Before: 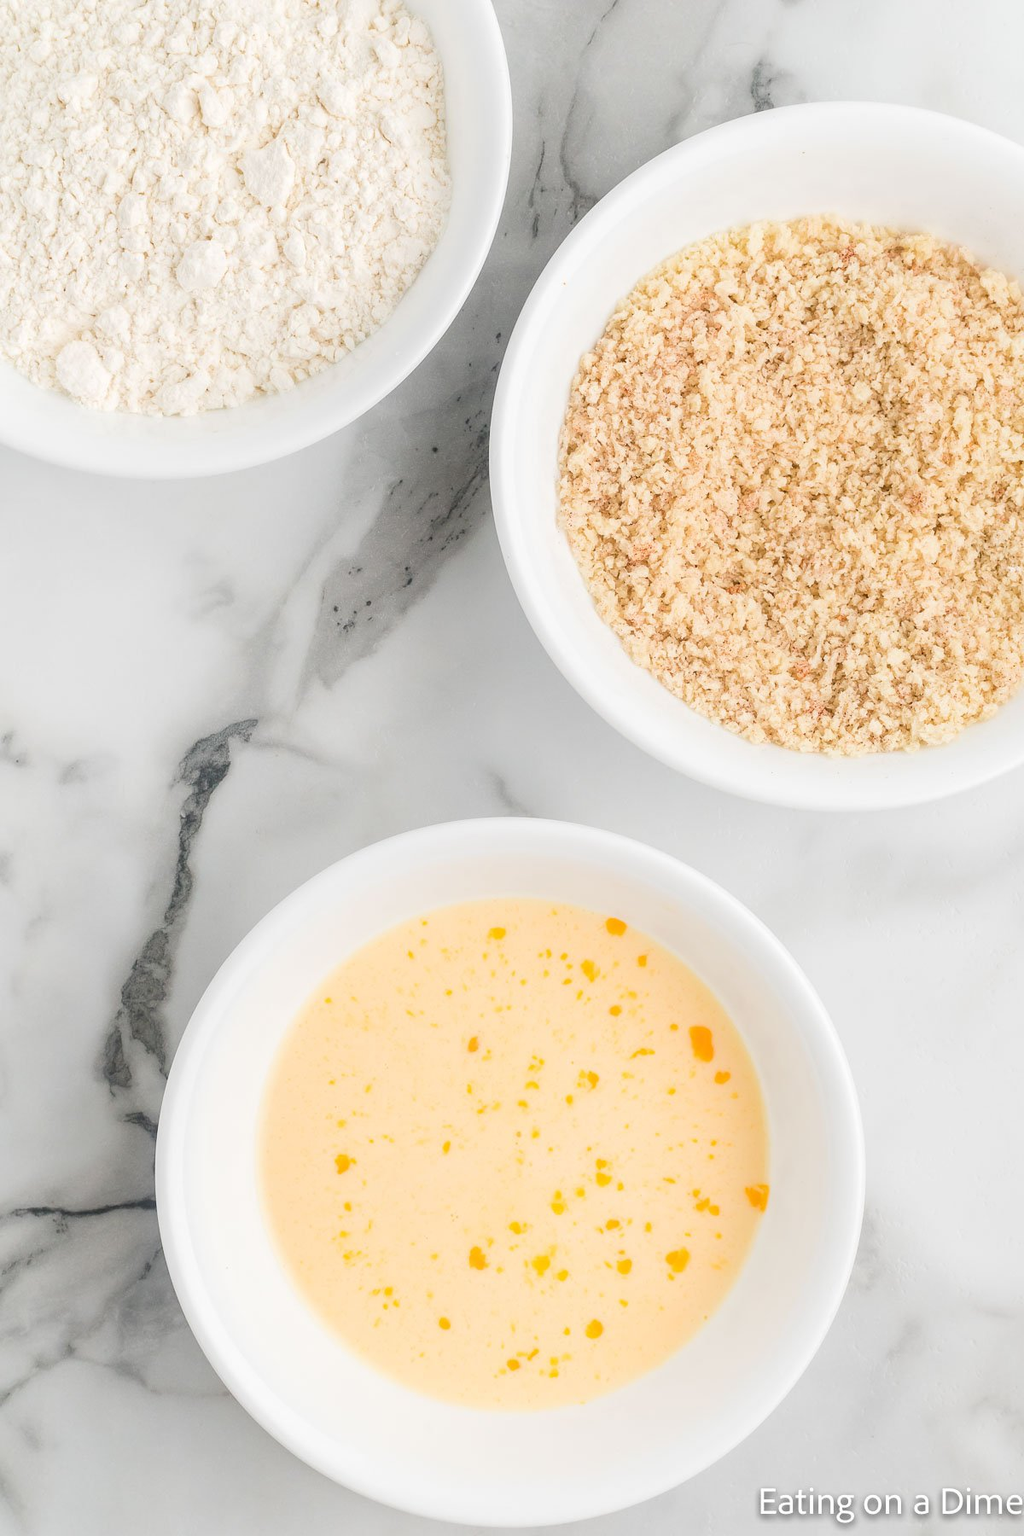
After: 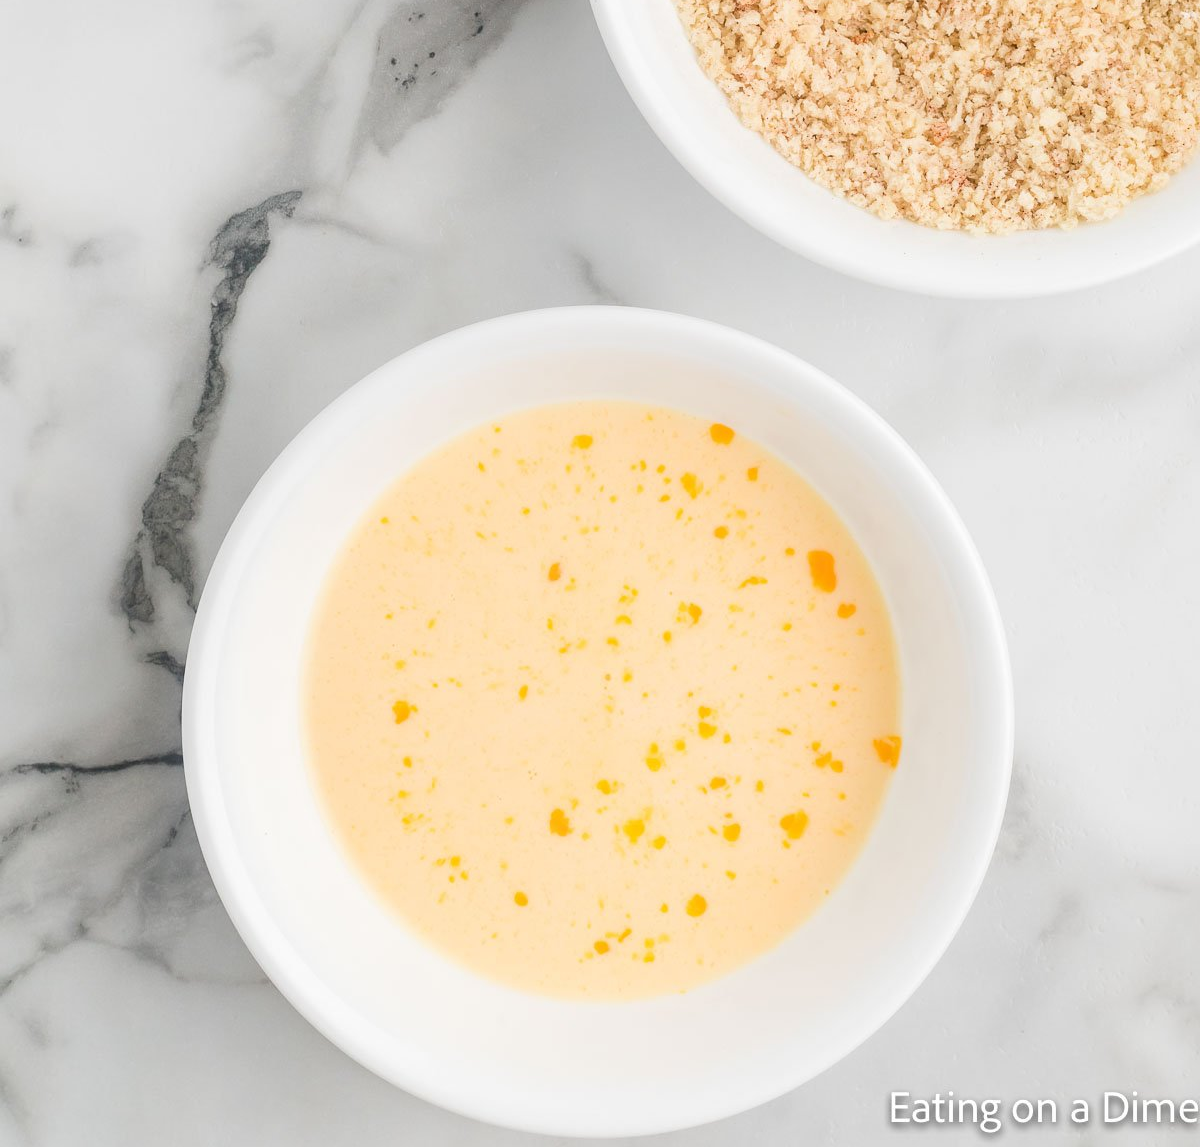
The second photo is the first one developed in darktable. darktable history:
crop and rotate: top 36.244%
